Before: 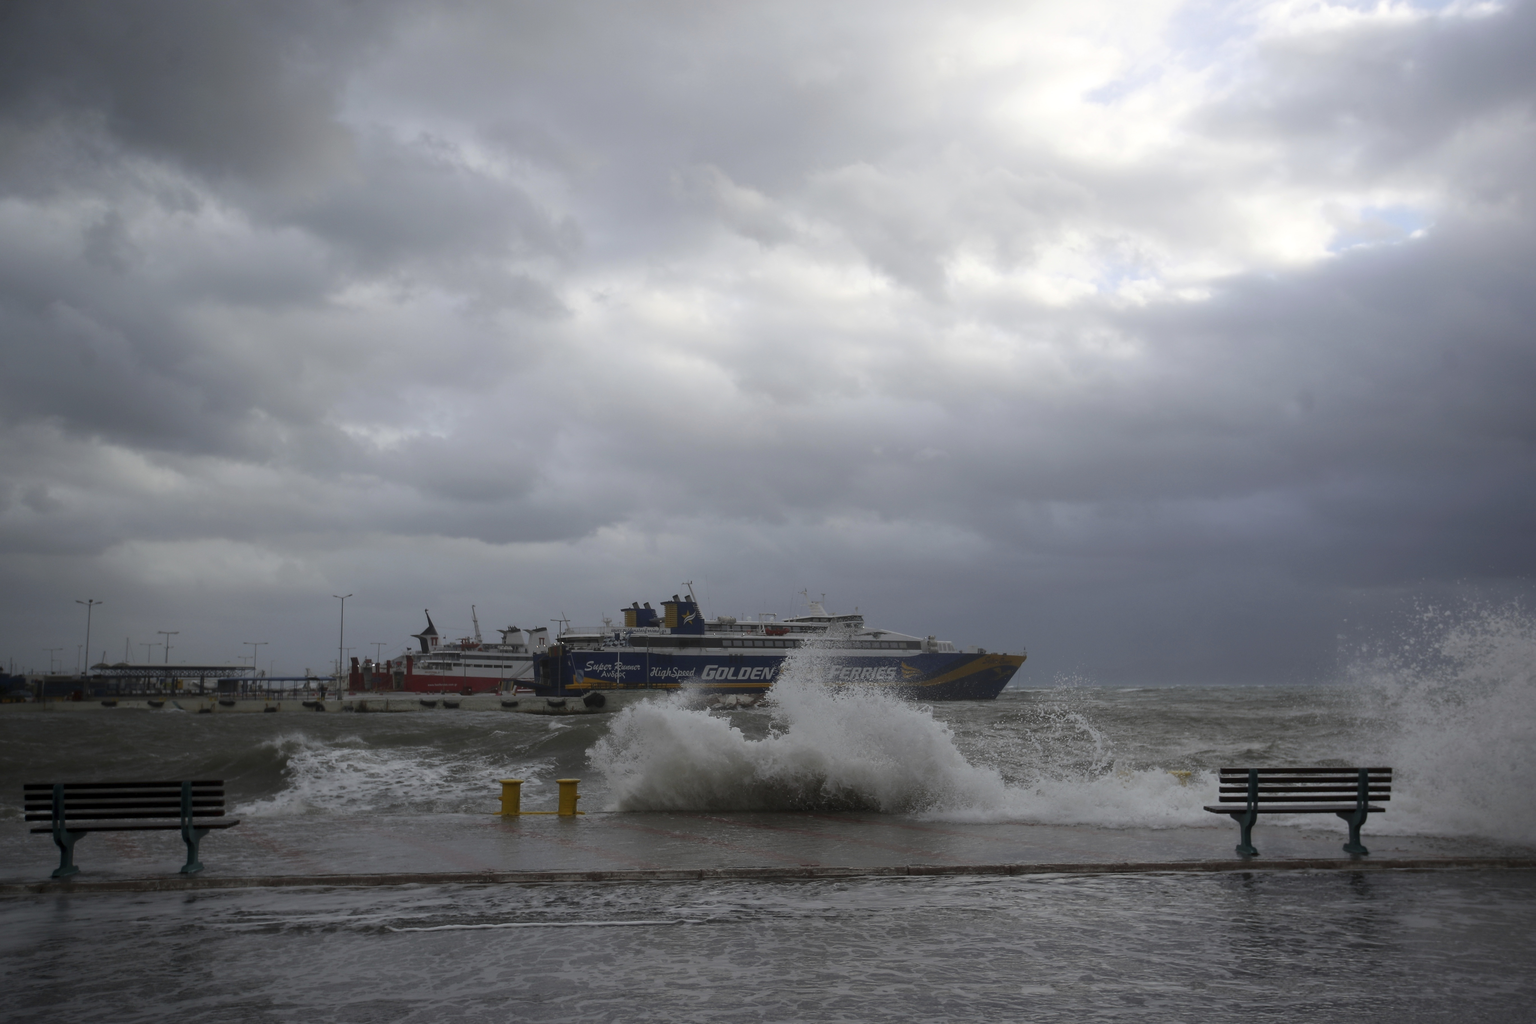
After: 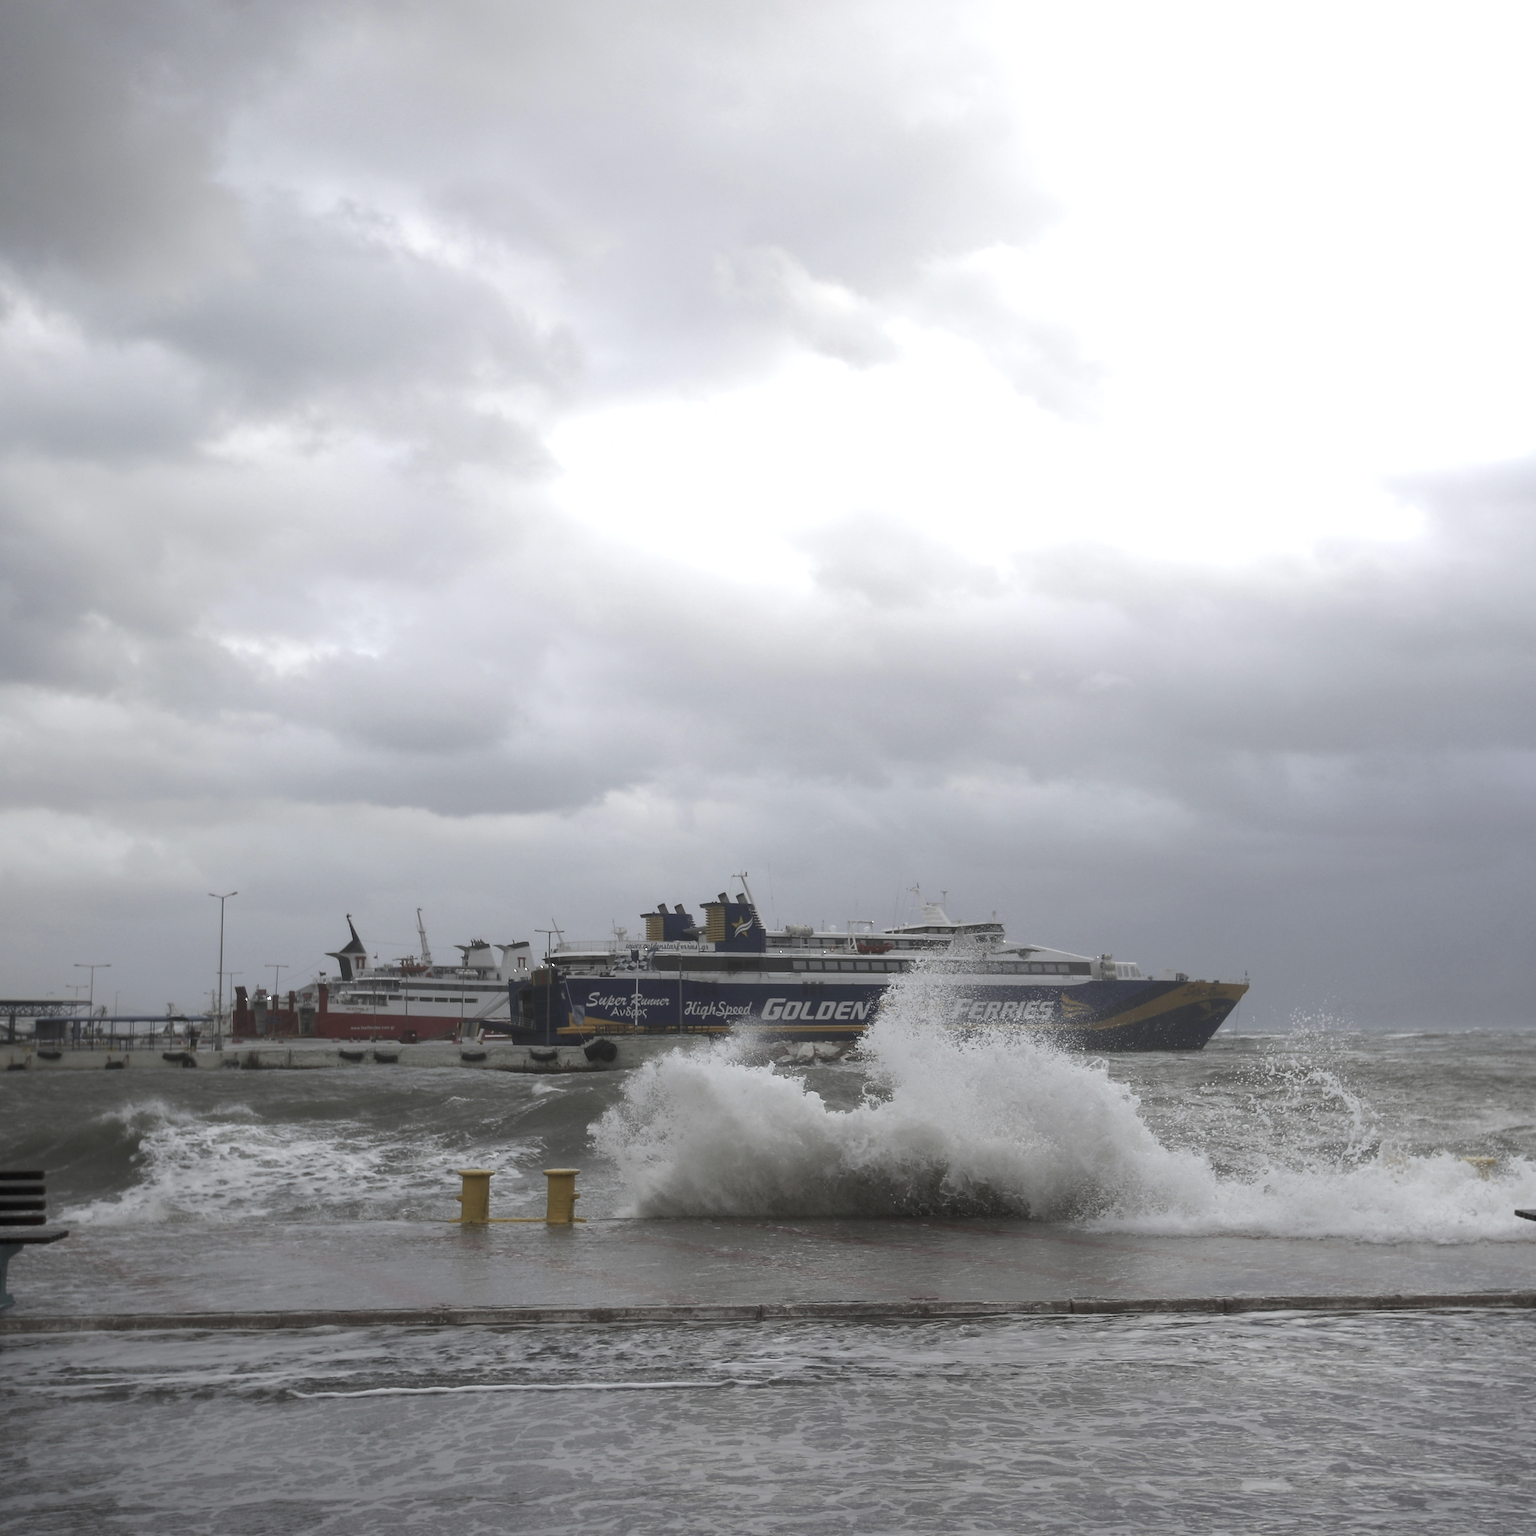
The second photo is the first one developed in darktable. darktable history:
contrast brightness saturation: contrast -0.05, saturation -0.41
exposure: black level correction 0, exposure 0.9 EV, compensate highlight preservation false
crop and rotate: left 12.648%, right 20.685%
